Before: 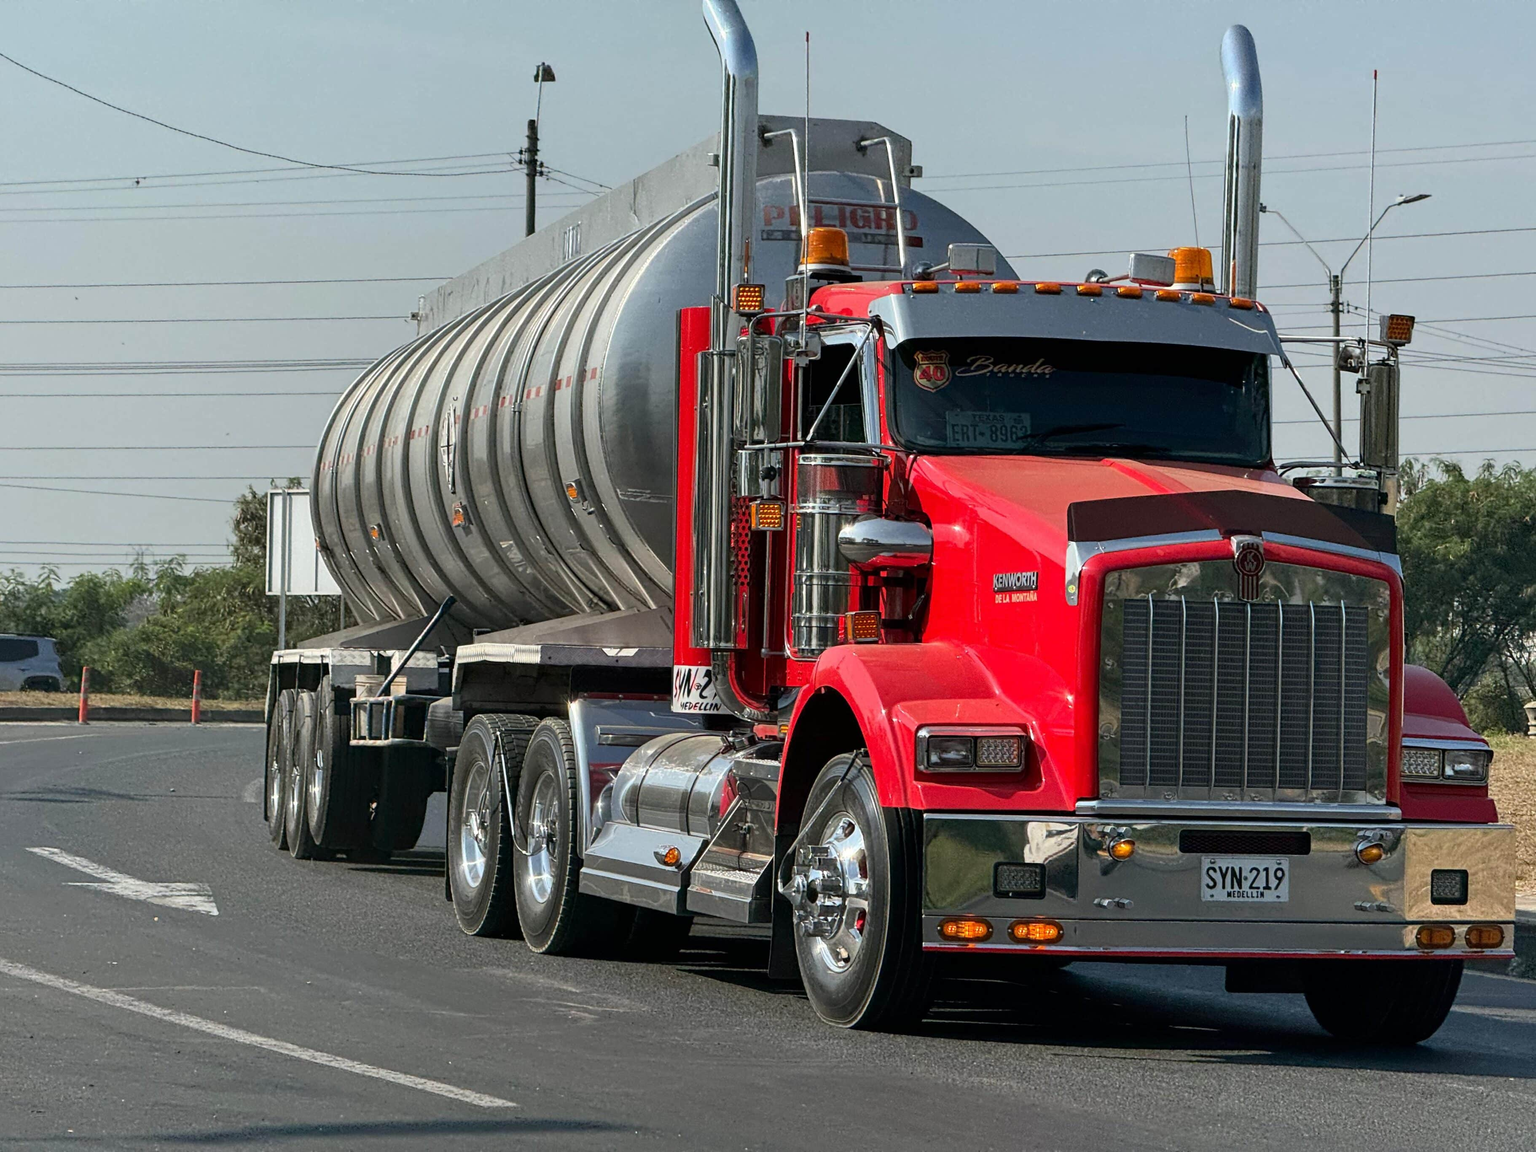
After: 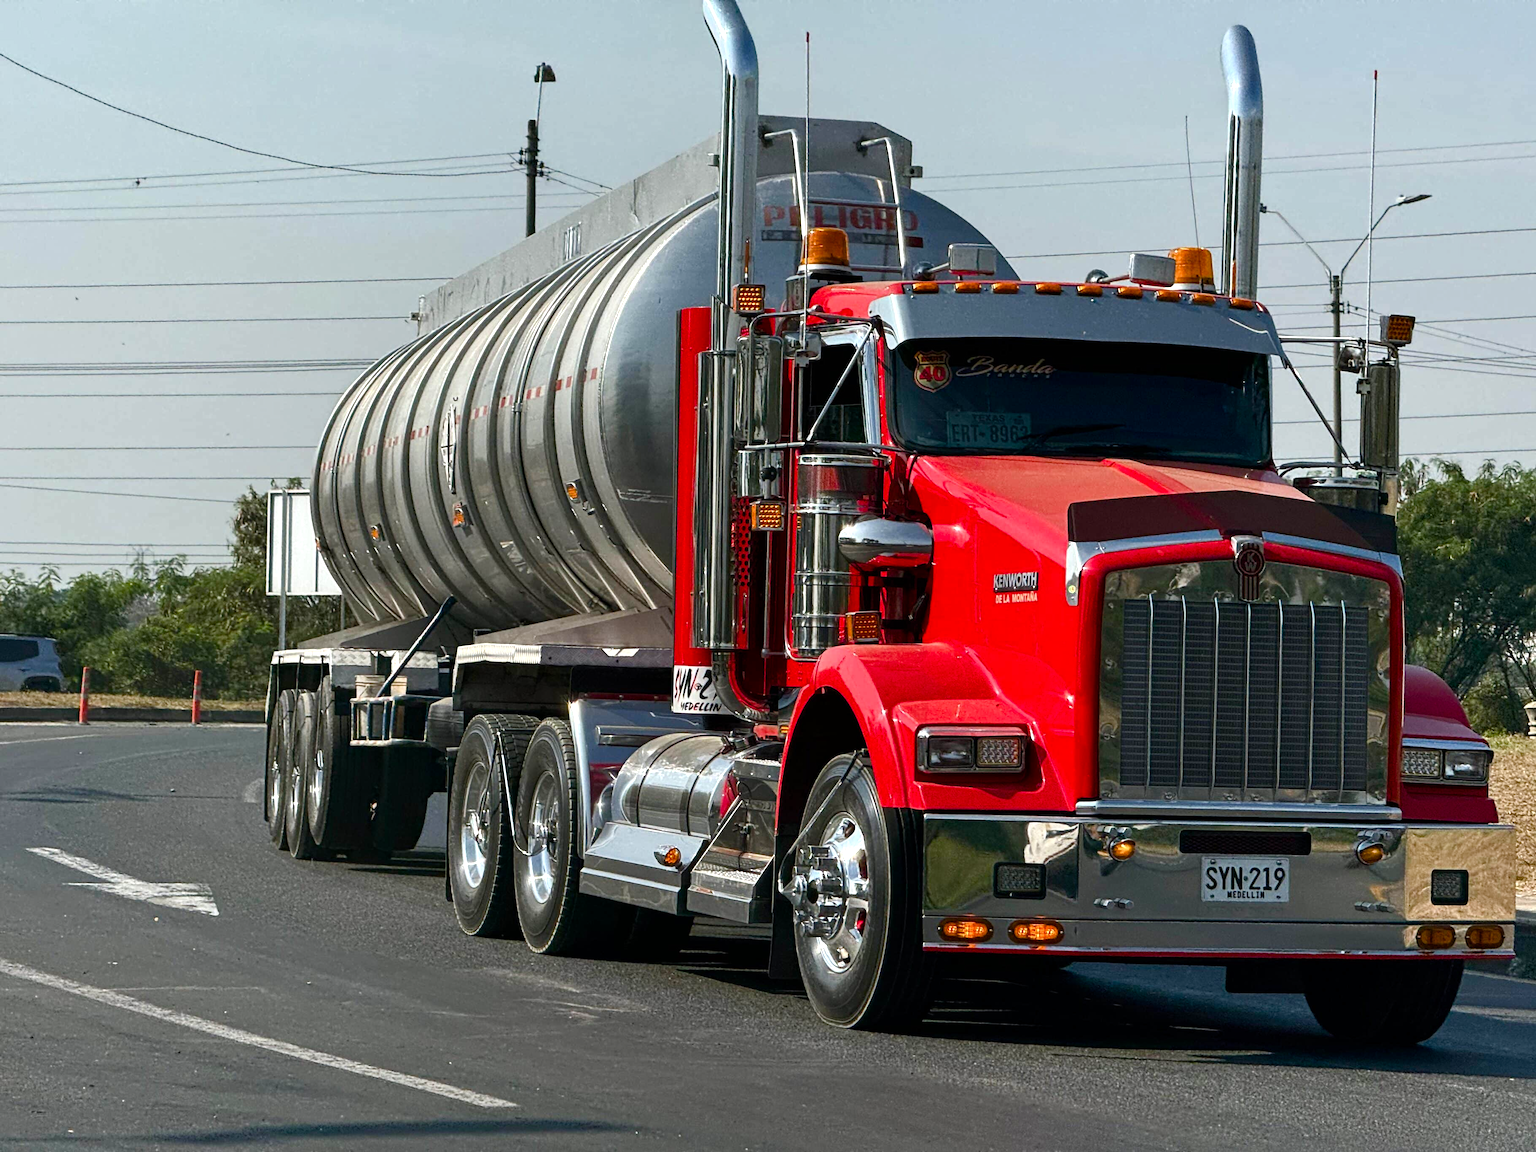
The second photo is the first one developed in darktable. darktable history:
color balance rgb: perceptual saturation grading › highlights -29.58%, perceptual saturation grading › mid-tones 29.47%, perceptual saturation grading › shadows 59.73%, perceptual brilliance grading › global brilliance -17.79%, perceptual brilliance grading › highlights 28.73%, global vibrance 15.44%
exposure: compensate highlight preservation false
